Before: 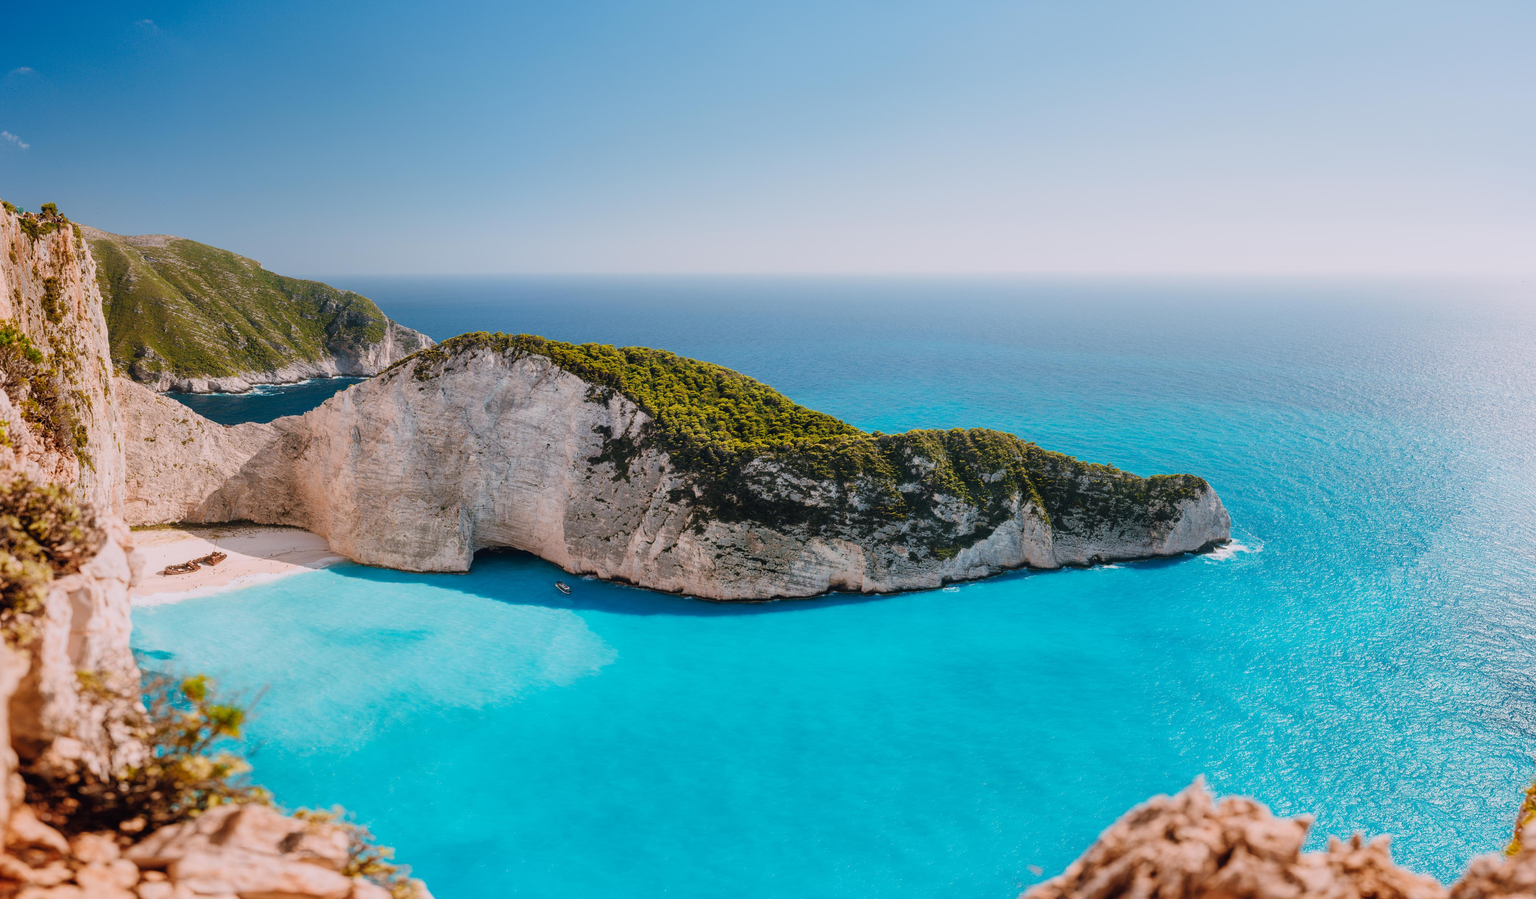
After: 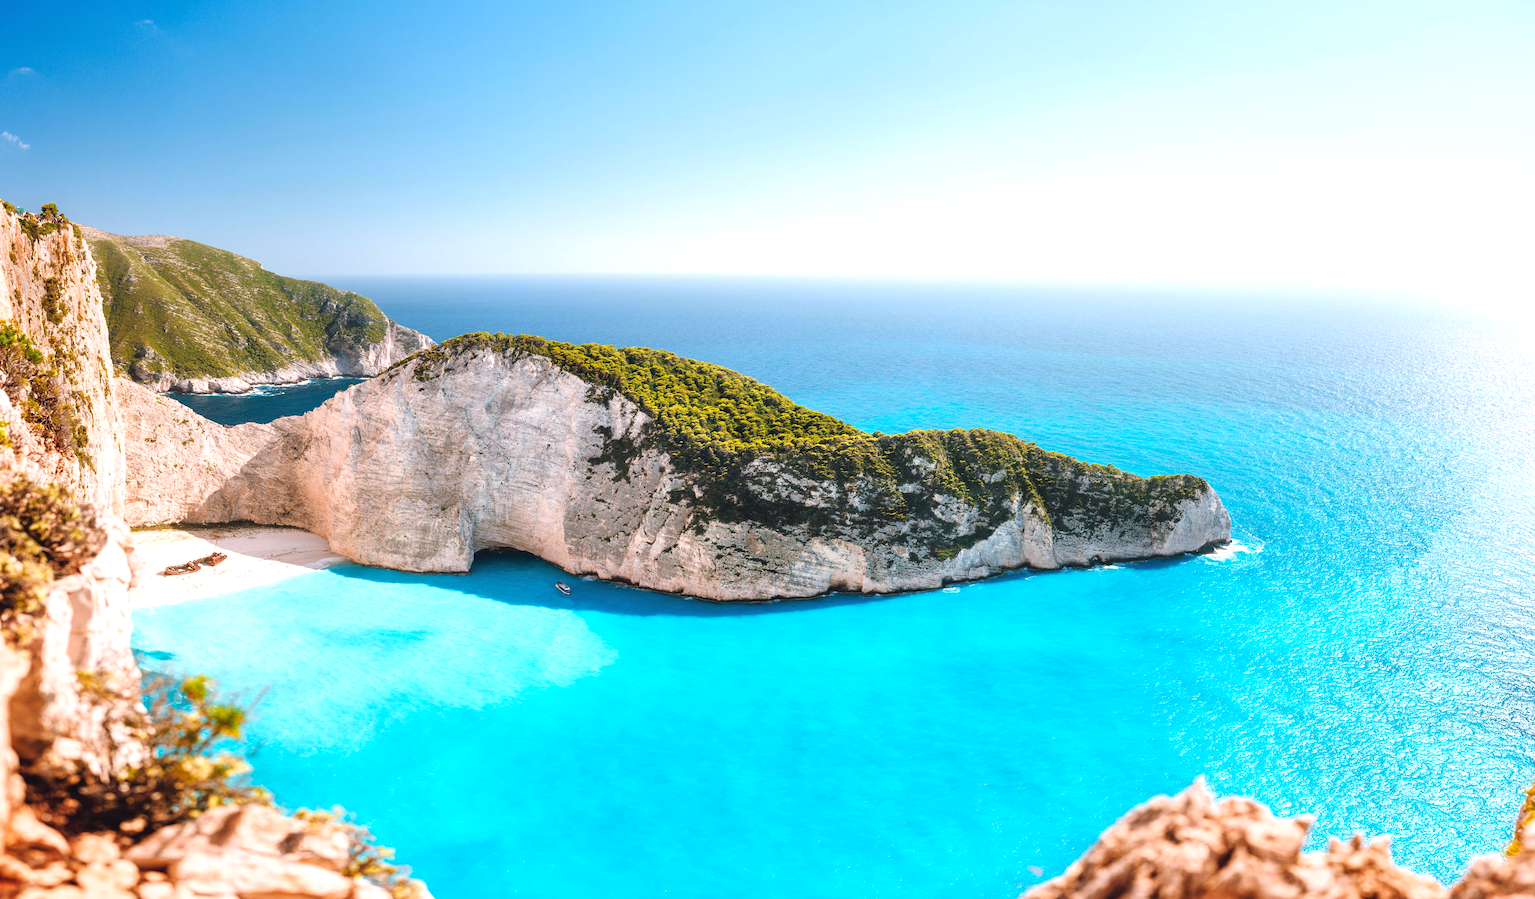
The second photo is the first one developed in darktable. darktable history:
exposure: black level correction -0.001, exposure 0.902 EV, compensate exposure bias true, compensate highlight preservation false
shadows and highlights: radius 127.47, shadows 21.18, highlights -22.15, low approximation 0.01
